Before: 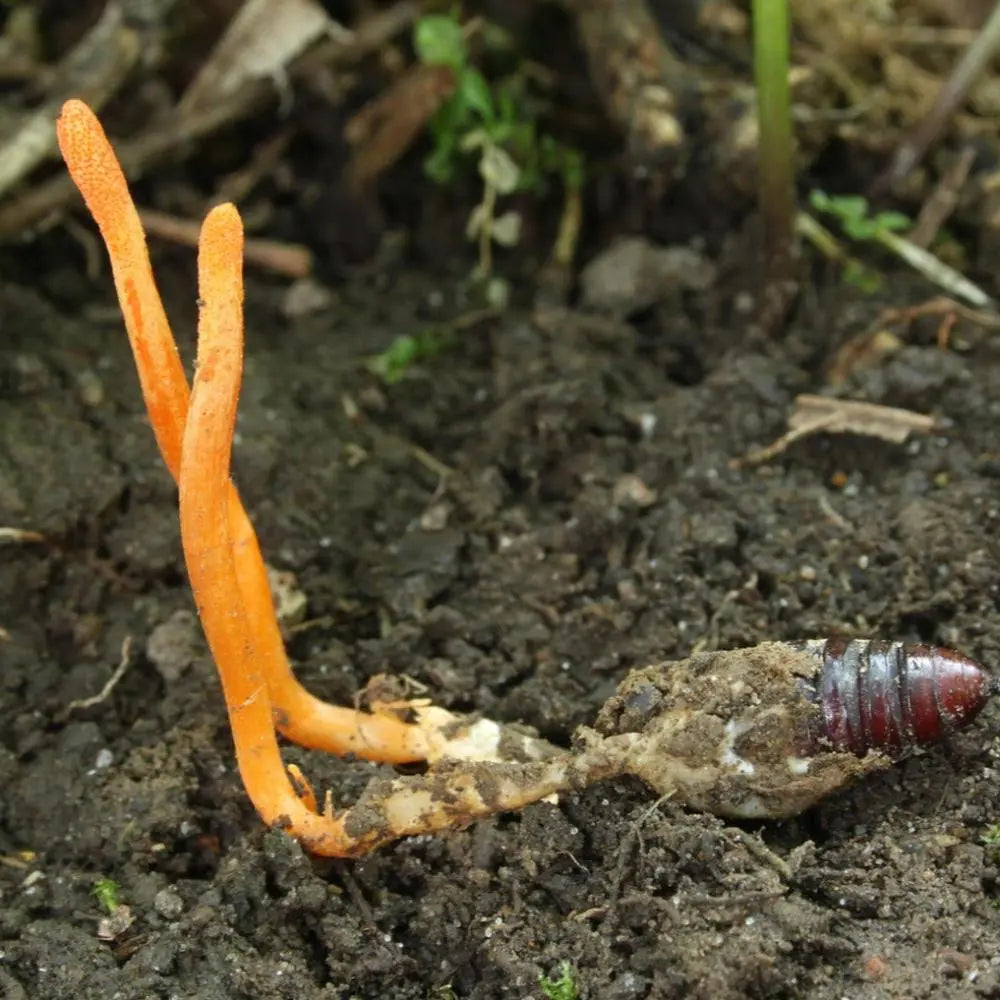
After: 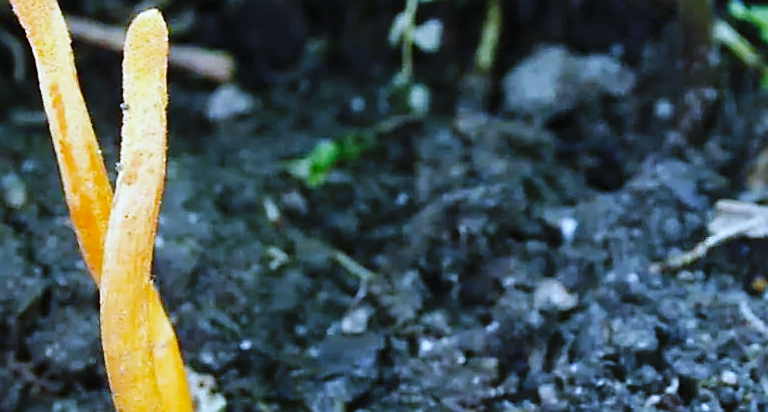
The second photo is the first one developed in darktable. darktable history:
rgb levels: preserve colors max RGB
white balance: red 0.766, blue 1.537
sharpen: radius 1.4, amount 1.25, threshold 0.7
rotate and perspective: rotation 0.226°, lens shift (vertical) -0.042, crop left 0.023, crop right 0.982, crop top 0.006, crop bottom 0.994
crop: left 7.036%, top 18.398%, right 14.379%, bottom 40.043%
exposure: black level correction 0, exposure 0.3 EV, compensate highlight preservation false
base curve: curves: ch0 [(0, 0) (0.036, 0.025) (0.121, 0.166) (0.206, 0.329) (0.605, 0.79) (1, 1)], preserve colors none
